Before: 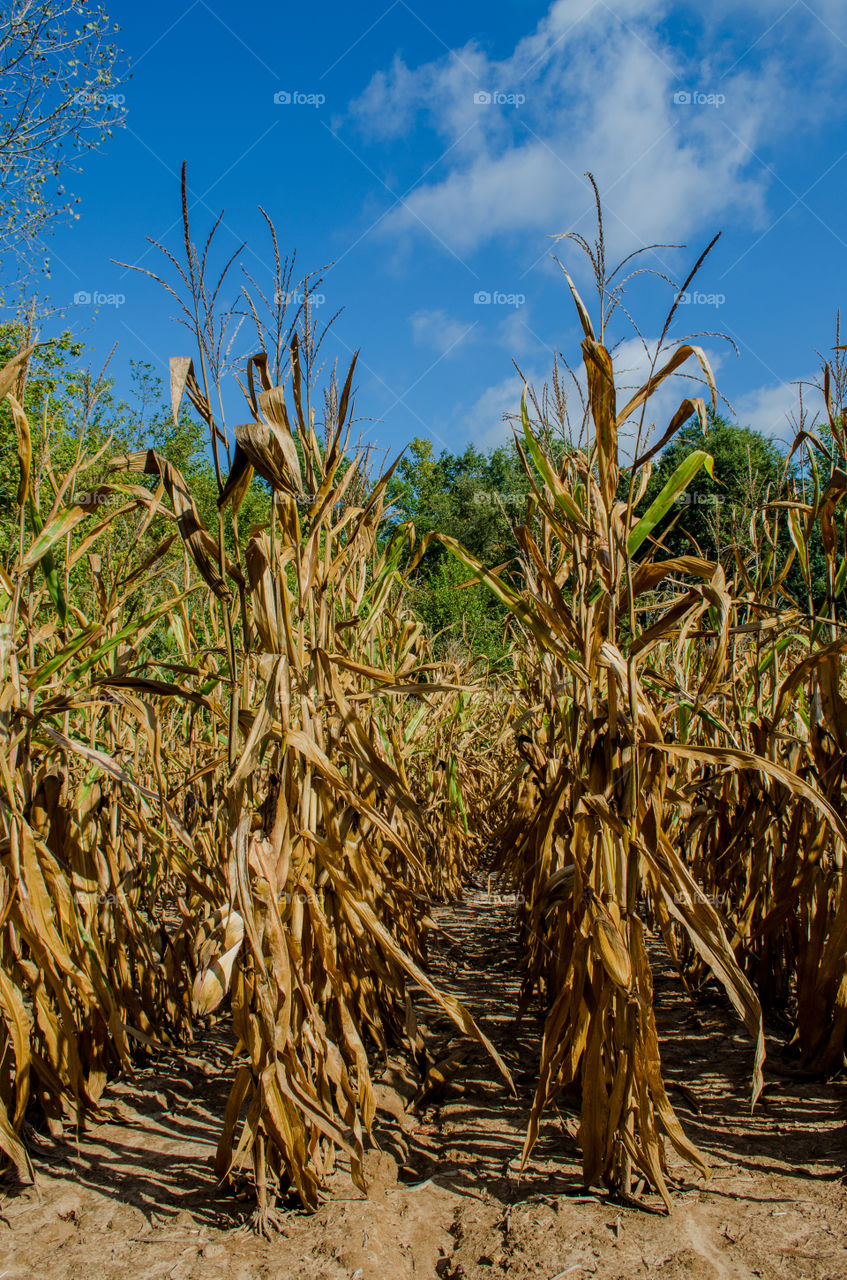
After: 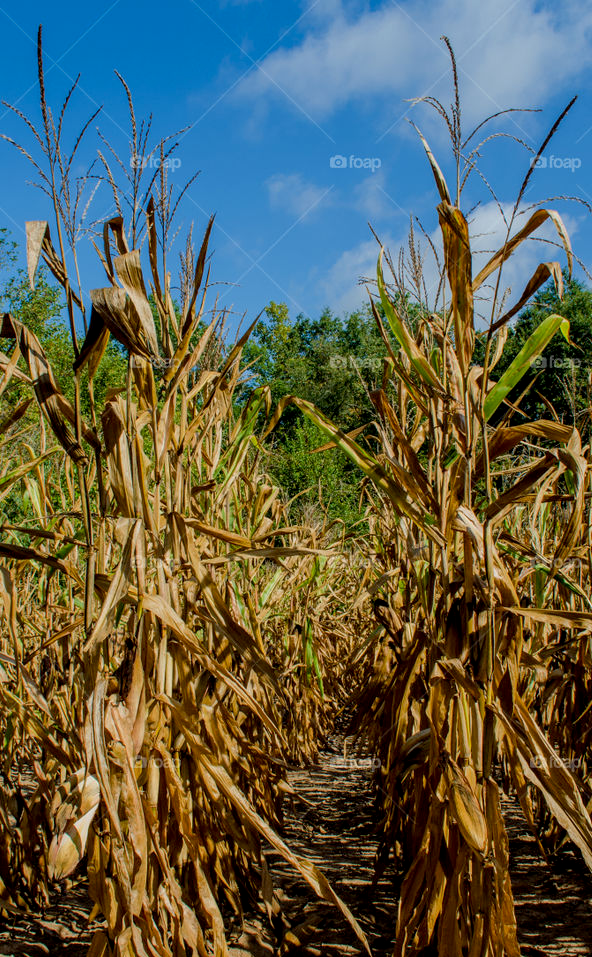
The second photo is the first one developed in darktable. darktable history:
crop and rotate: left 17.046%, top 10.659%, right 12.989%, bottom 14.553%
exposure: black level correction 0.005, exposure 0.001 EV, compensate highlight preservation false
